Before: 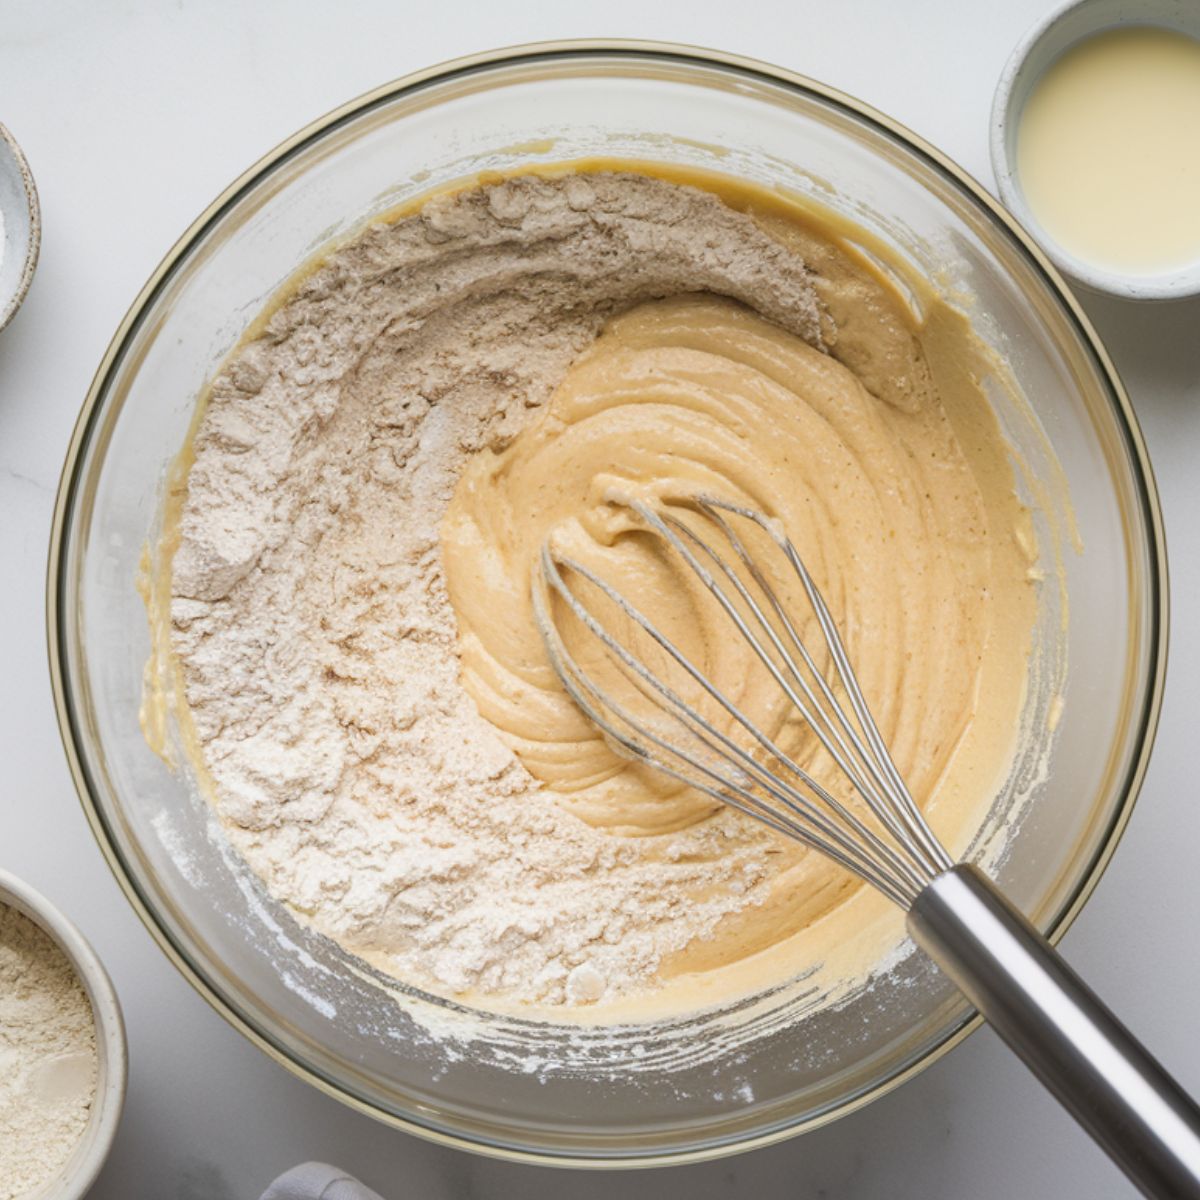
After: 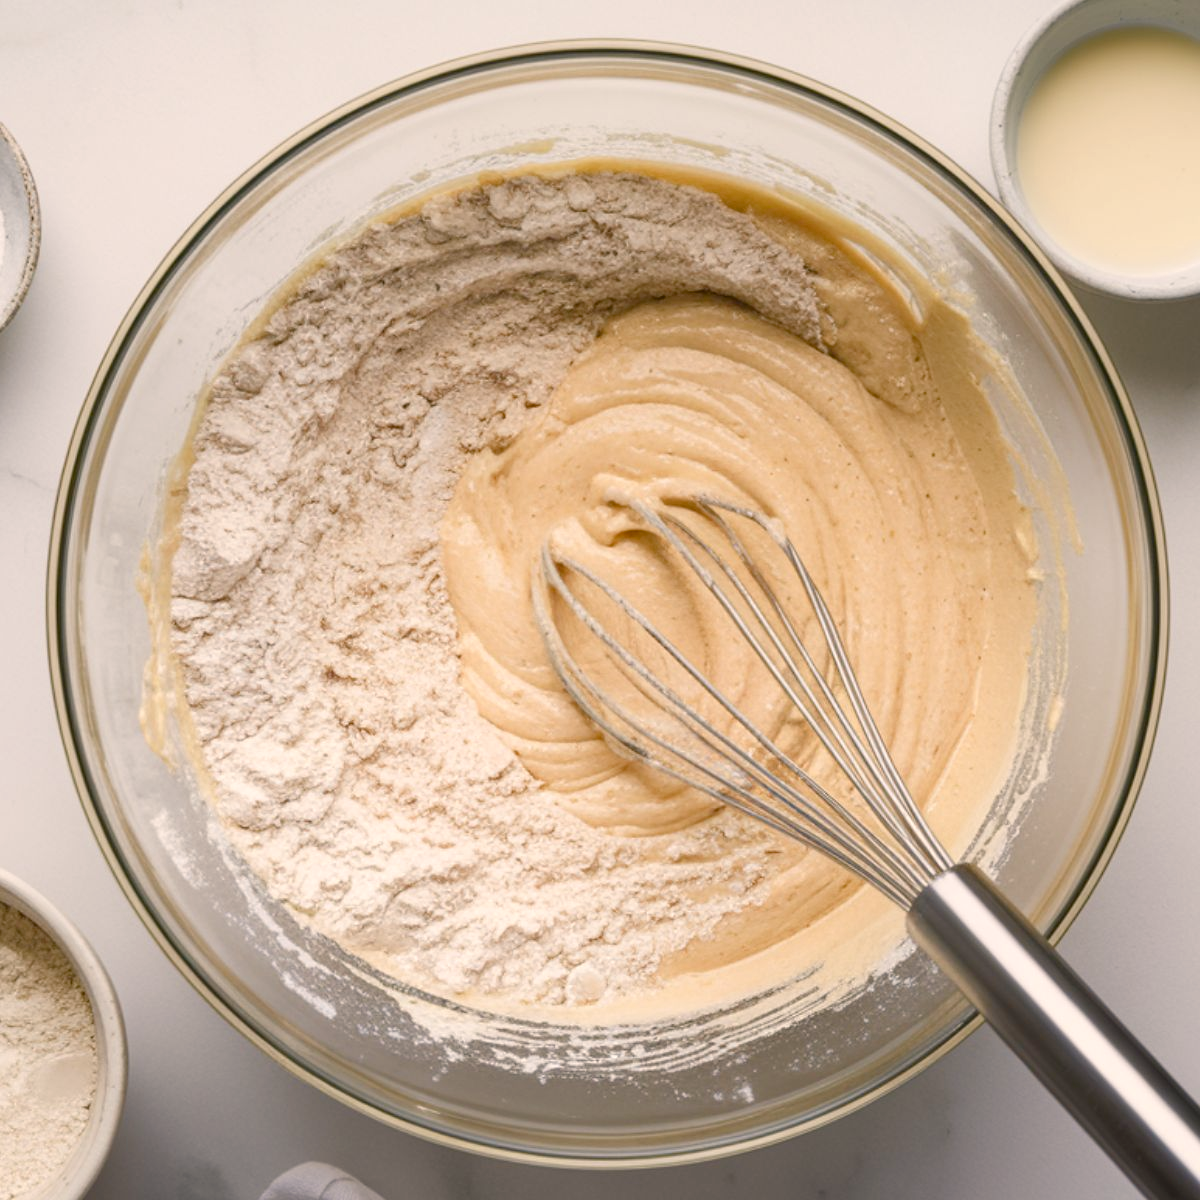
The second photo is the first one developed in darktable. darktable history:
color balance rgb: highlights gain › chroma 3.815%, highlights gain › hue 59.5°, perceptual saturation grading › global saturation 20%, perceptual saturation grading › highlights -49.845%, perceptual saturation grading › shadows 25.187%, perceptual brilliance grading › global brilliance 2.573%
